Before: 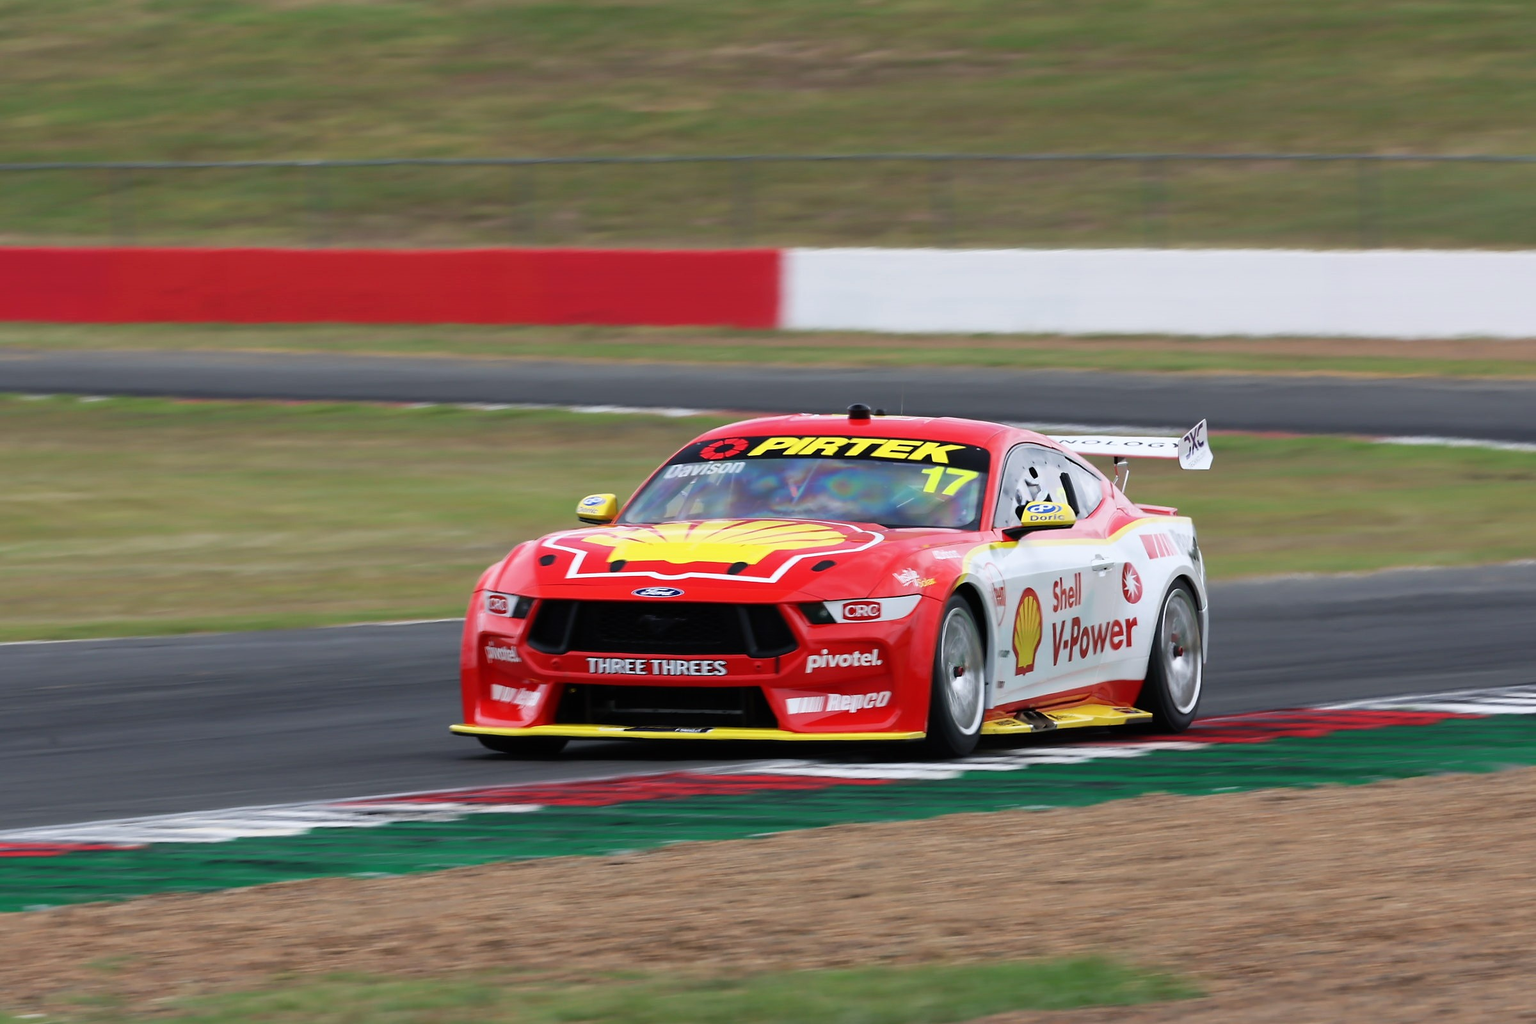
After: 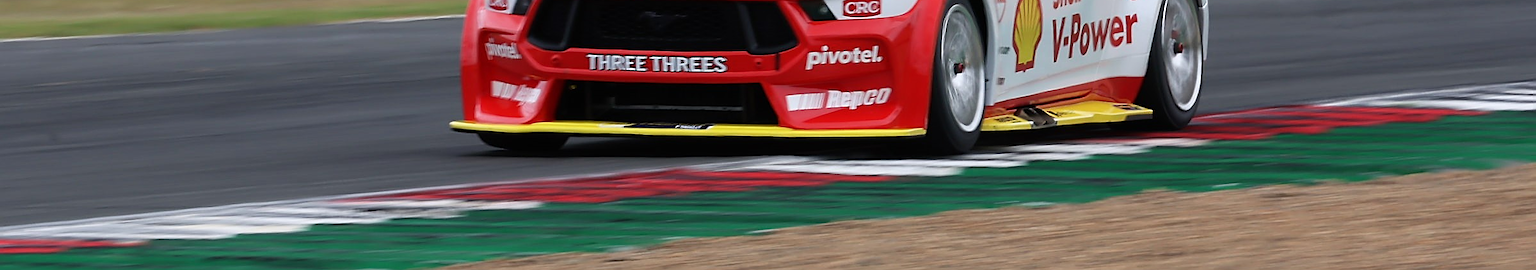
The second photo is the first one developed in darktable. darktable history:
sharpen: on, module defaults
crop and rotate: top 59.052%, bottom 14.56%
